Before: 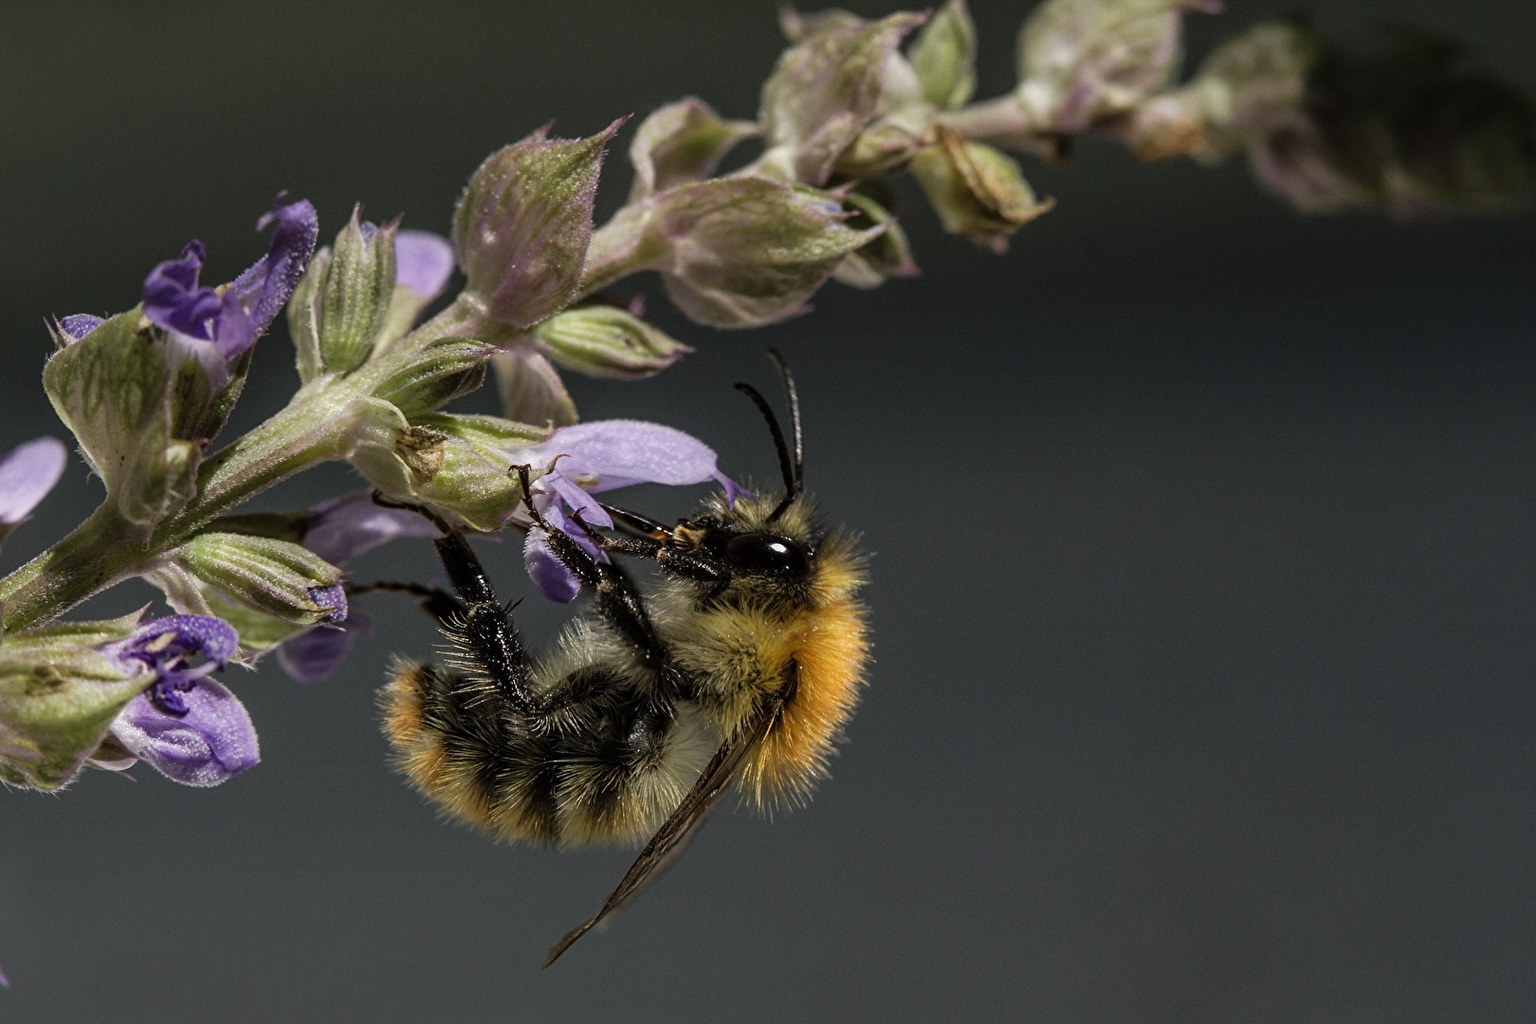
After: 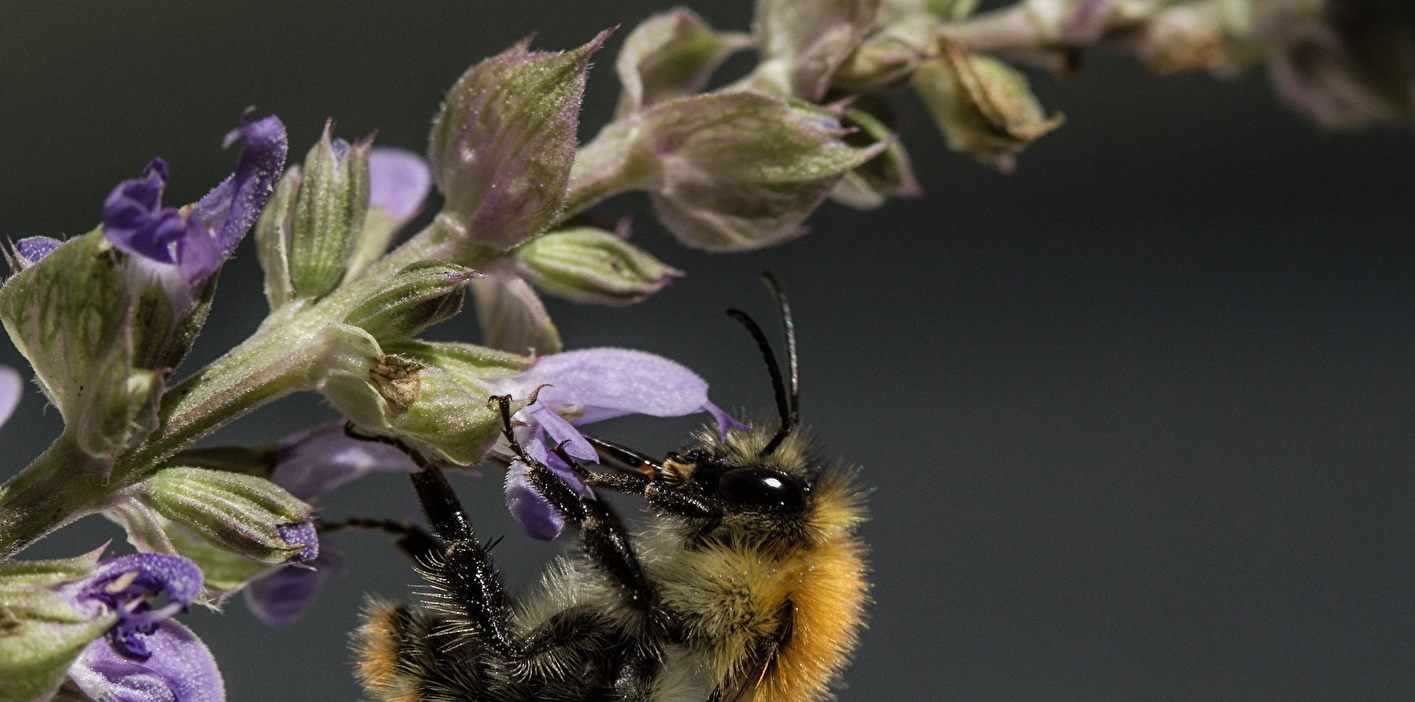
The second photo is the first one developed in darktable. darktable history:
crop: left 2.967%, top 8.817%, right 9.641%, bottom 26.177%
